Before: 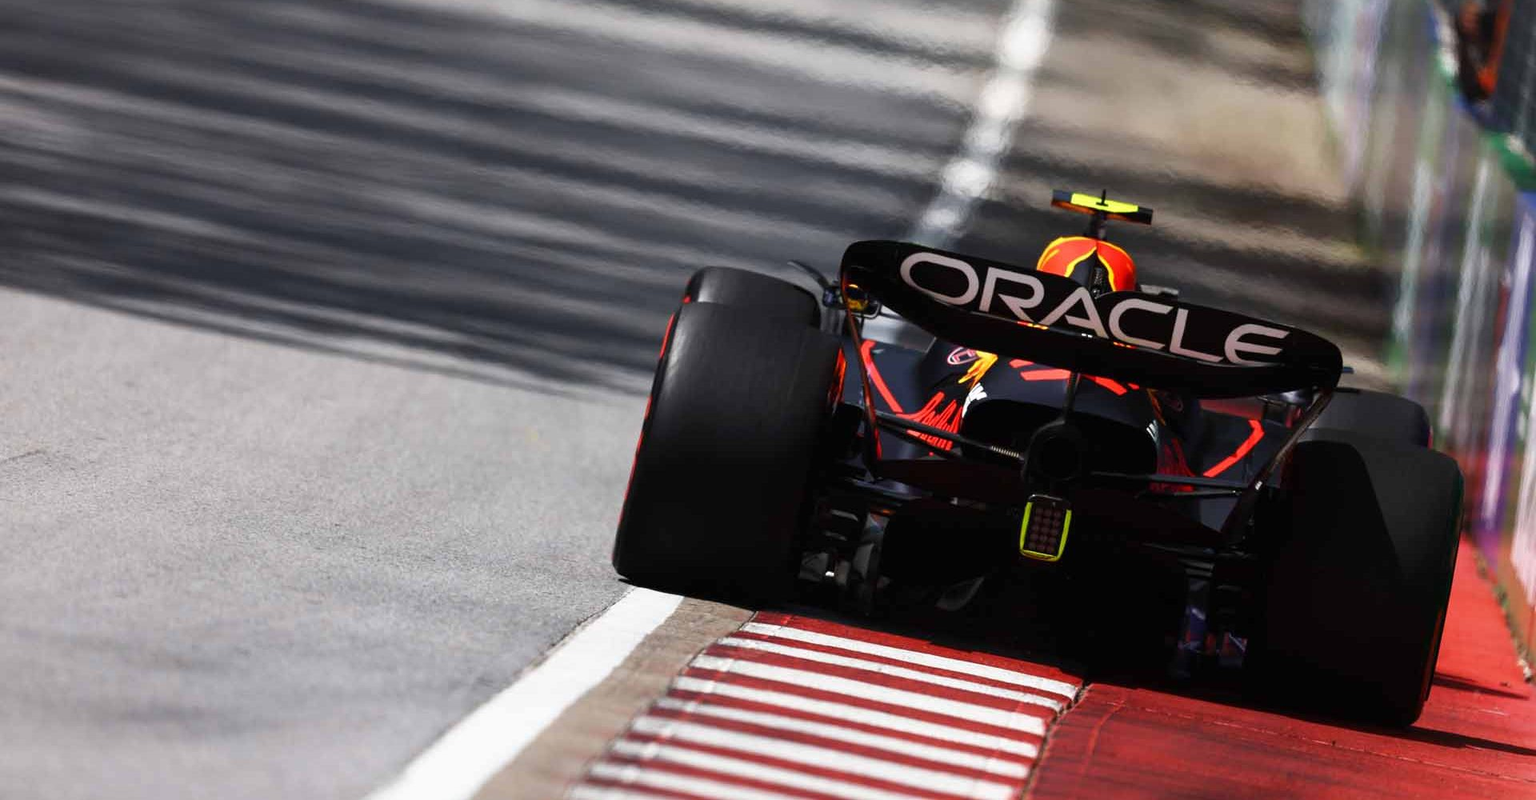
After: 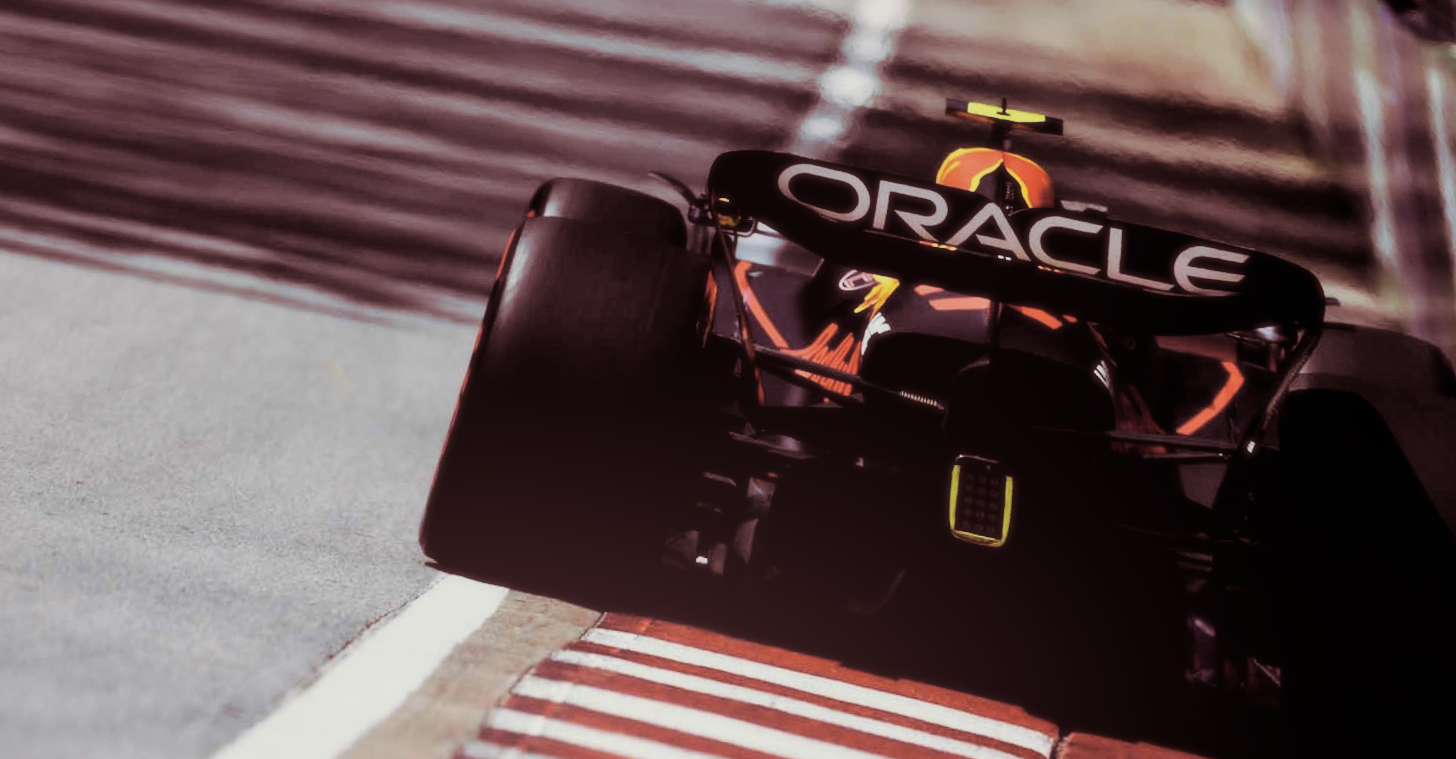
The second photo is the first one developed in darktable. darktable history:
contrast equalizer: y [[0.514, 0.573, 0.581, 0.508, 0.5, 0.5], [0.5 ×6], [0.5 ×6], [0 ×6], [0 ×6]], mix 0.79
color contrast: green-magenta contrast 0.8, blue-yellow contrast 1.1, unbound 0
soften: size 10%, saturation 50%, brightness 0.2 EV, mix 10%
rotate and perspective: rotation 0.72°, lens shift (vertical) -0.352, lens shift (horizontal) -0.051, crop left 0.152, crop right 0.859, crop top 0.019, crop bottom 0.964
split-toning: on, module defaults
bloom: size 38%, threshold 95%, strength 30%
crop: left 8.155%, top 6.611%, bottom 15.385%
filmic rgb: black relative exposure -7.65 EV, white relative exposure 4.56 EV, hardness 3.61, contrast 1.05
